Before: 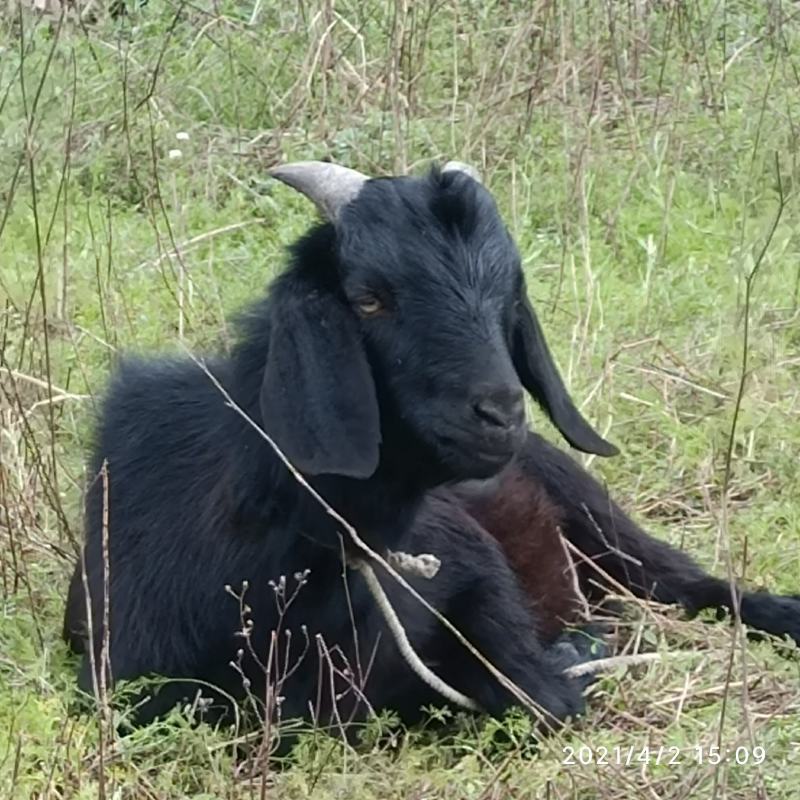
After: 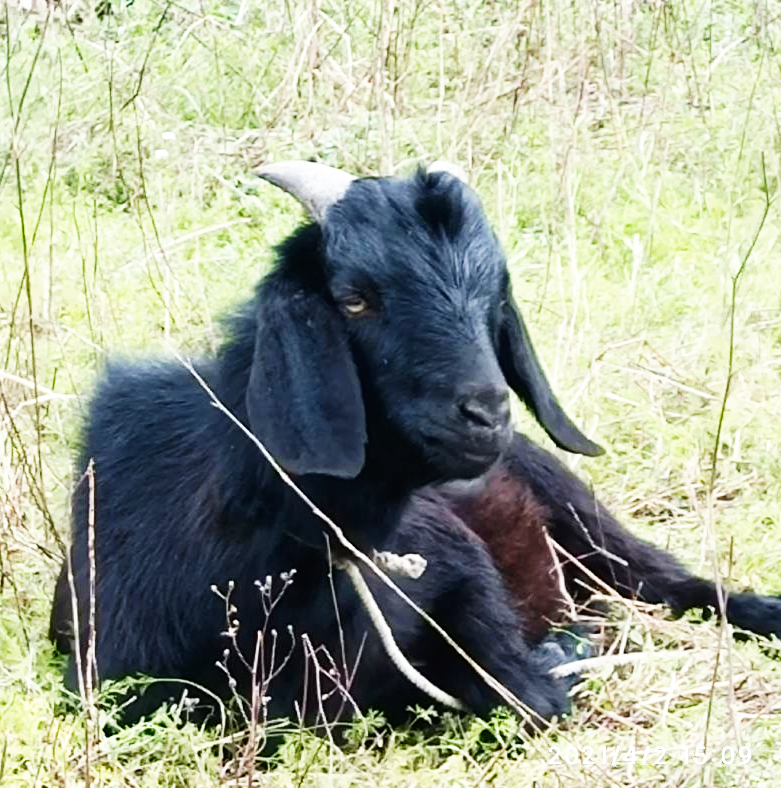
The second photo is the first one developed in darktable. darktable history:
base curve: curves: ch0 [(0, 0) (0.007, 0.004) (0.027, 0.03) (0.046, 0.07) (0.207, 0.54) (0.442, 0.872) (0.673, 0.972) (1, 1)], preserve colors none
crop and rotate: left 1.762%, right 0.523%, bottom 1.428%
